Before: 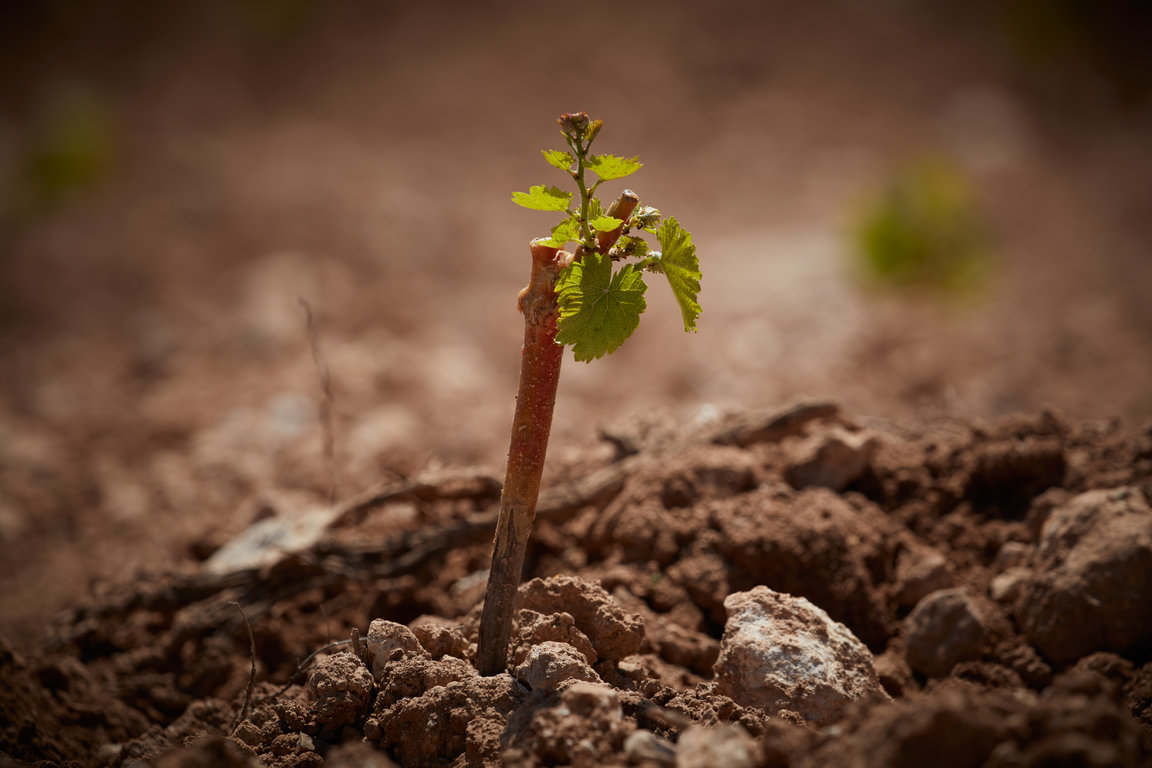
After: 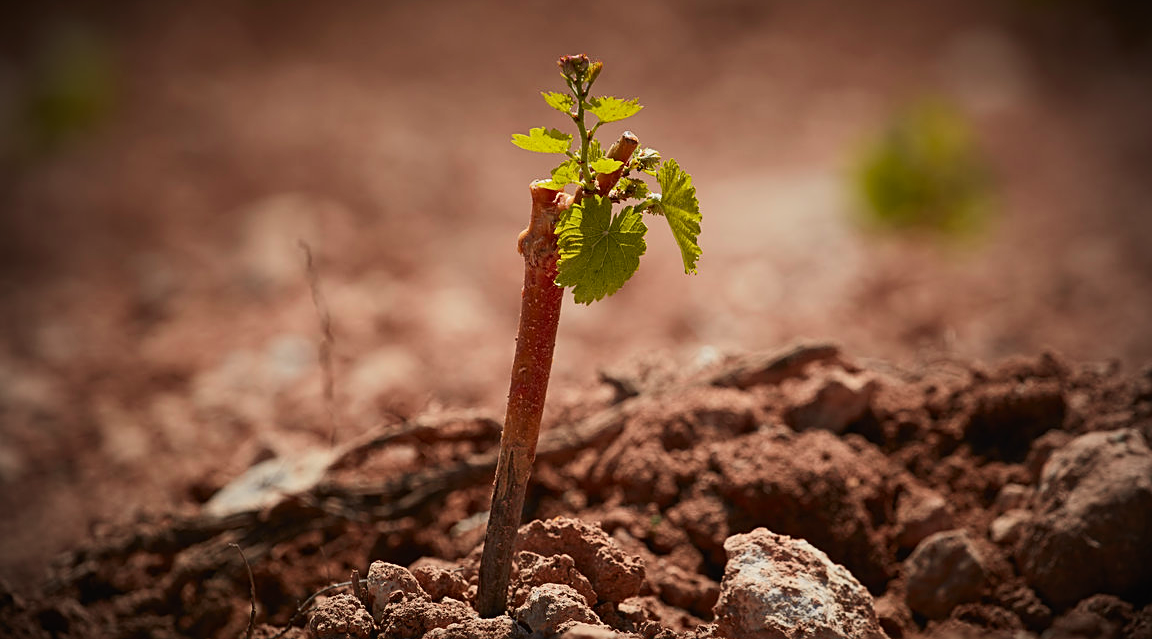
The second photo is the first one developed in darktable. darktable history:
sharpen: on, module defaults
tone curve: curves: ch0 [(0, 0.013) (0.036, 0.045) (0.274, 0.286) (0.566, 0.623) (0.794, 0.827) (1, 0.953)]; ch1 [(0, 0) (0.389, 0.403) (0.462, 0.48) (0.499, 0.5) (0.524, 0.527) (0.57, 0.599) (0.626, 0.65) (0.761, 0.781) (1, 1)]; ch2 [(0, 0) (0.464, 0.478) (0.5, 0.501) (0.533, 0.542) (0.599, 0.613) (0.704, 0.731) (1, 1)], color space Lab, independent channels, preserve colors none
exposure: compensate highlight preservation false
crop: top 7.625%, bottom 8.027%
vignetting: fall-off radius 60.92%
